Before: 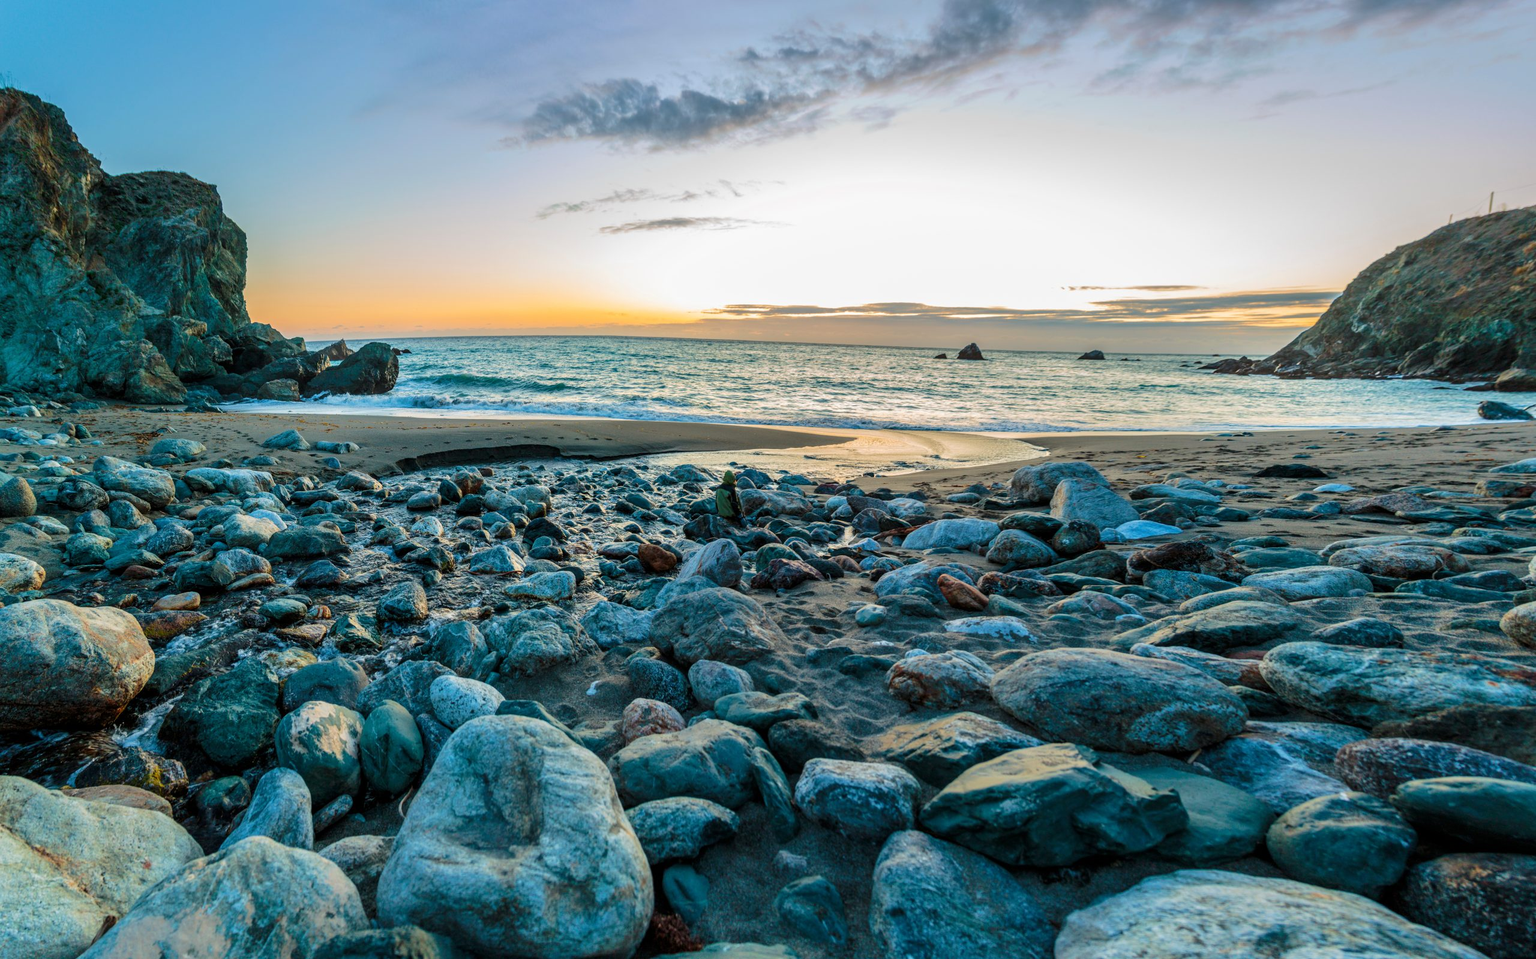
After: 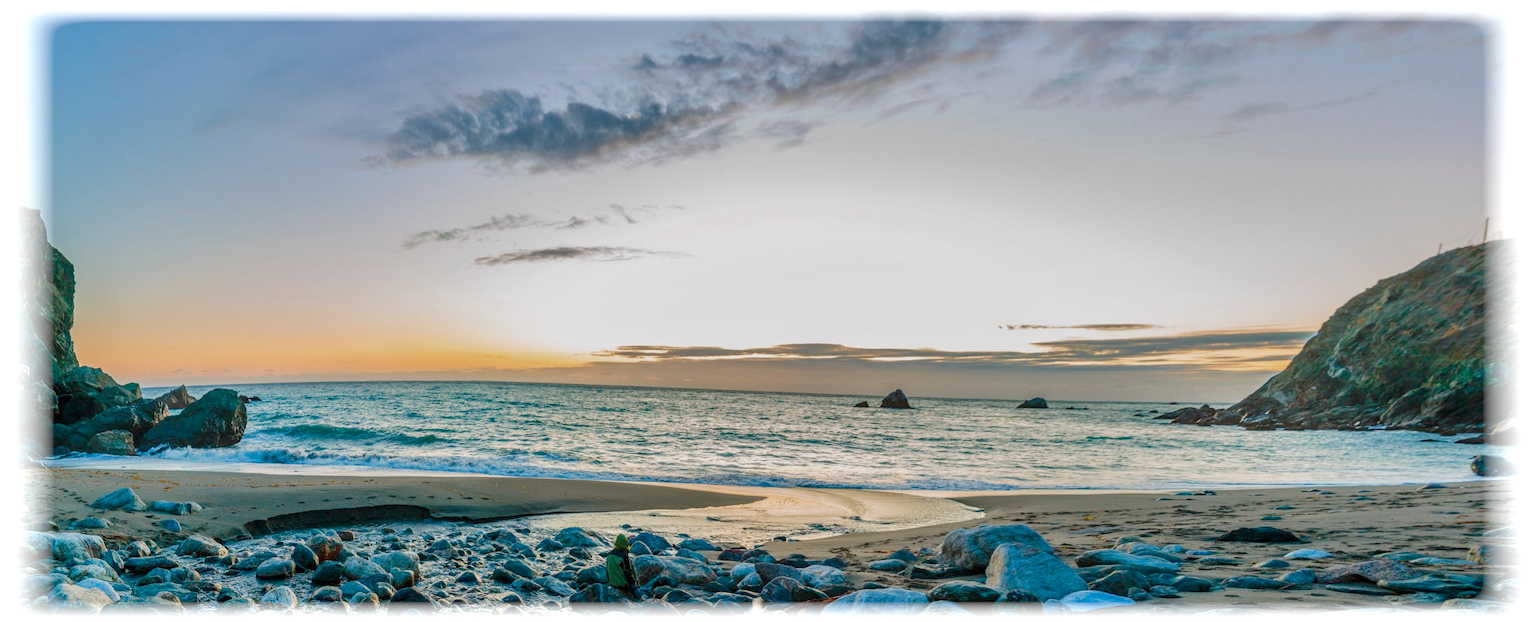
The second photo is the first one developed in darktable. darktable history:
vibrance: vibrance 67%
color balance rgb: shadows lift › chroma 1%, shadows lift › hue 113°, highlights gain › chroma 0.2%, highlights gain › hue 333°, perceptual saturation grading › global saturation 20%, perceptual saturation grading › highlights -50%, perceptual saturation grading › shadows 25%, contrast -10%
crop and rotate: left 11.812%, bottom 42.776%
vignetting: fall-off start 93%, fall-off radius 5%, brightness 1, saturation -0.49, automatic ratio true, width/height ratio 1.332, shape 0.04, unbound false
shadows and highlights: radius 133.83, soften with gaussian
tone equalizer: on, module defaults
